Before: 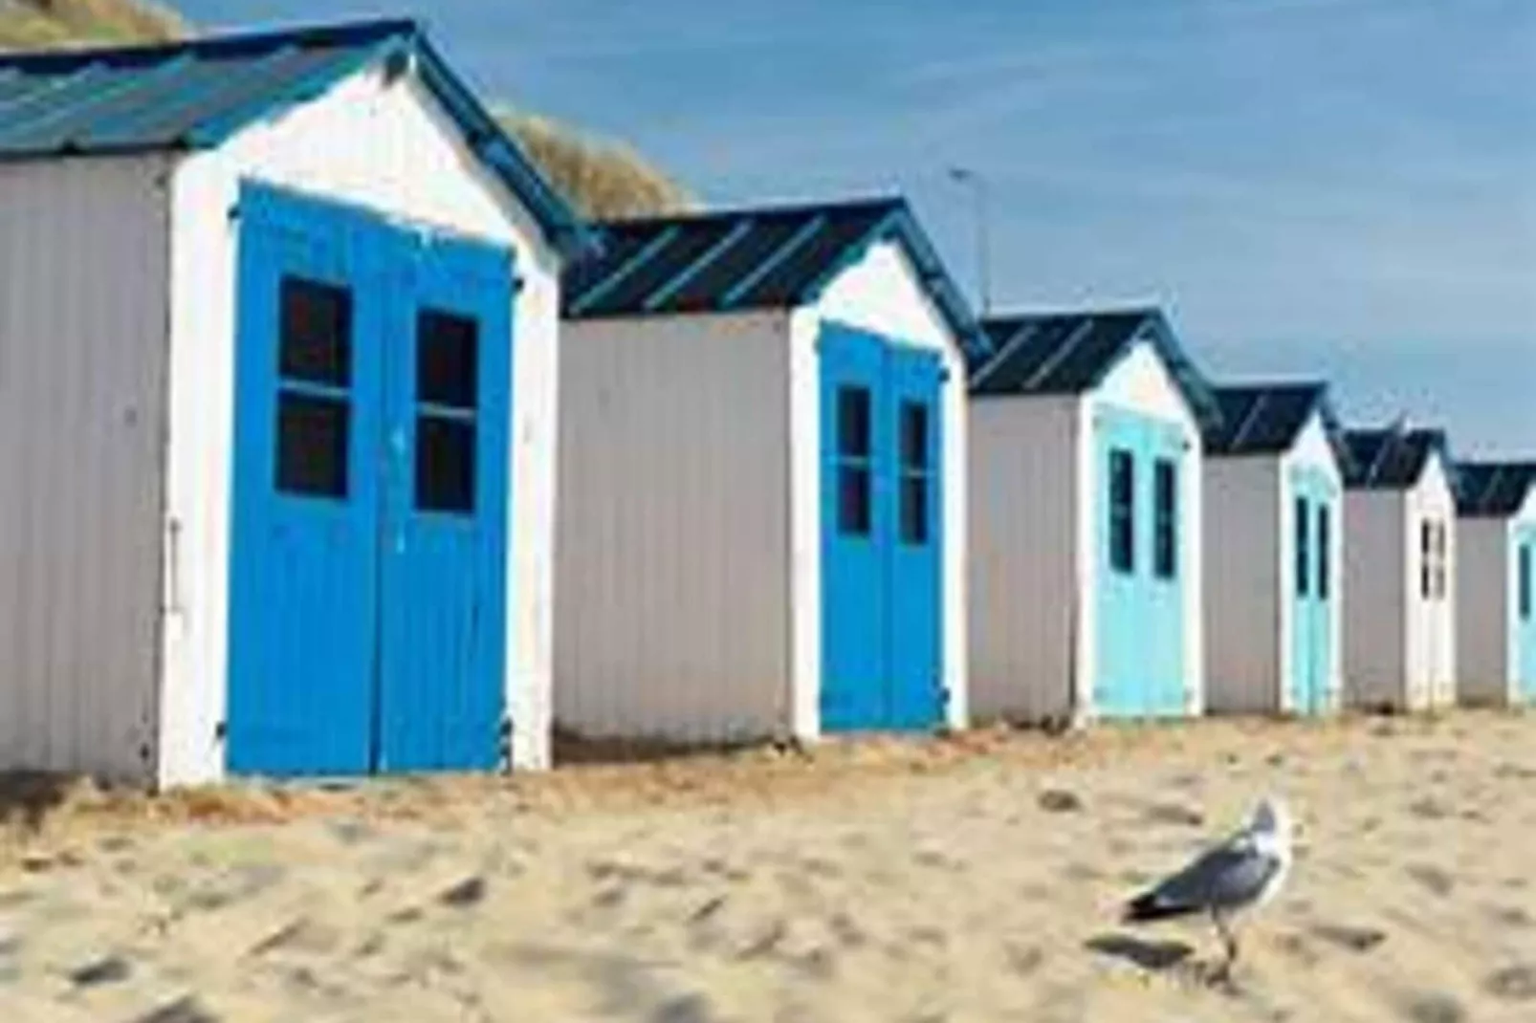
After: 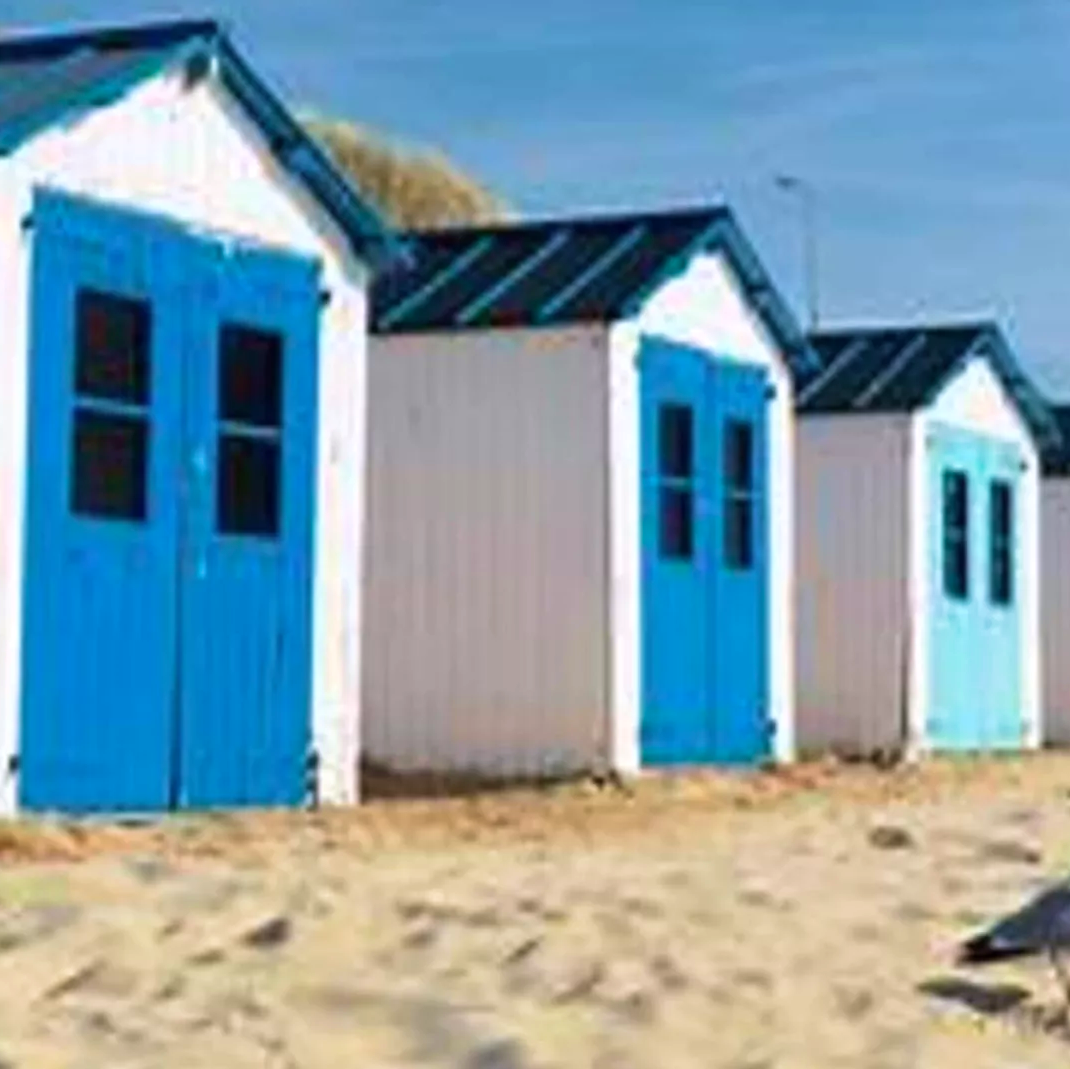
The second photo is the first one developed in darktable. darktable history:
velvia: on, module defaults
white balance: red 1.009, blue 1.027
color balance rgb: global vibrance 6.81%, saturation formula JzAzBz (2021)
crop and rotate: left 13.537%, right 19.796%
